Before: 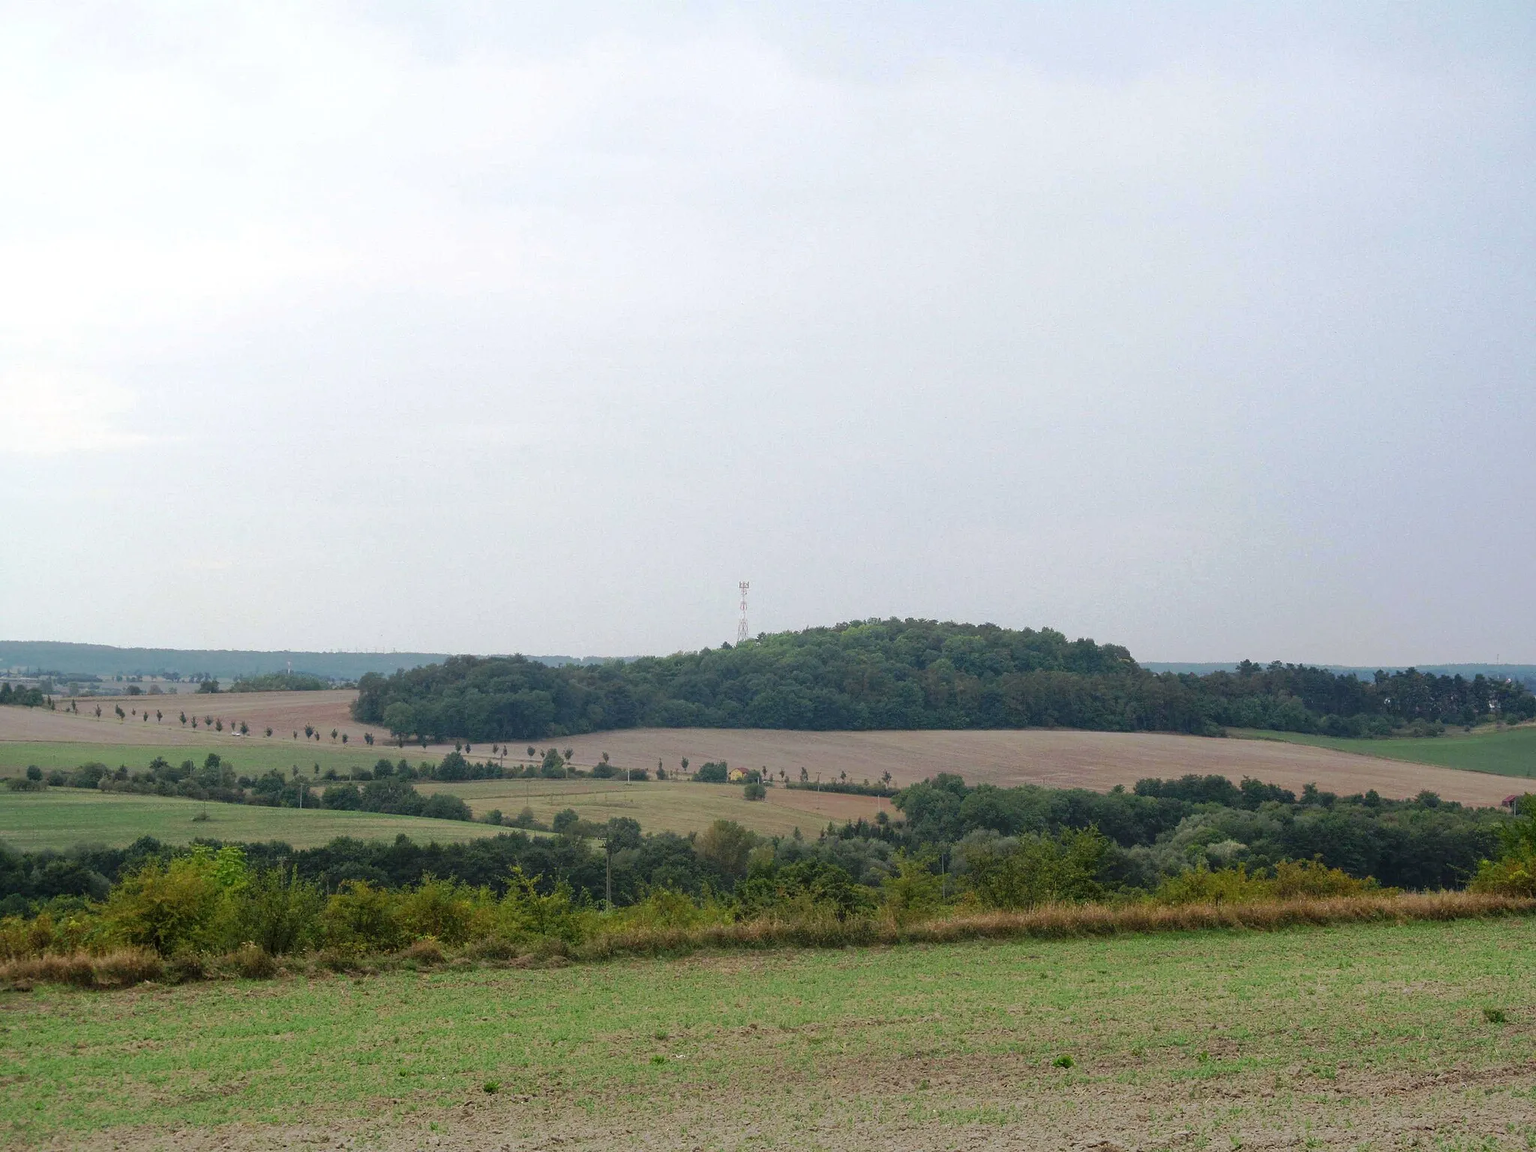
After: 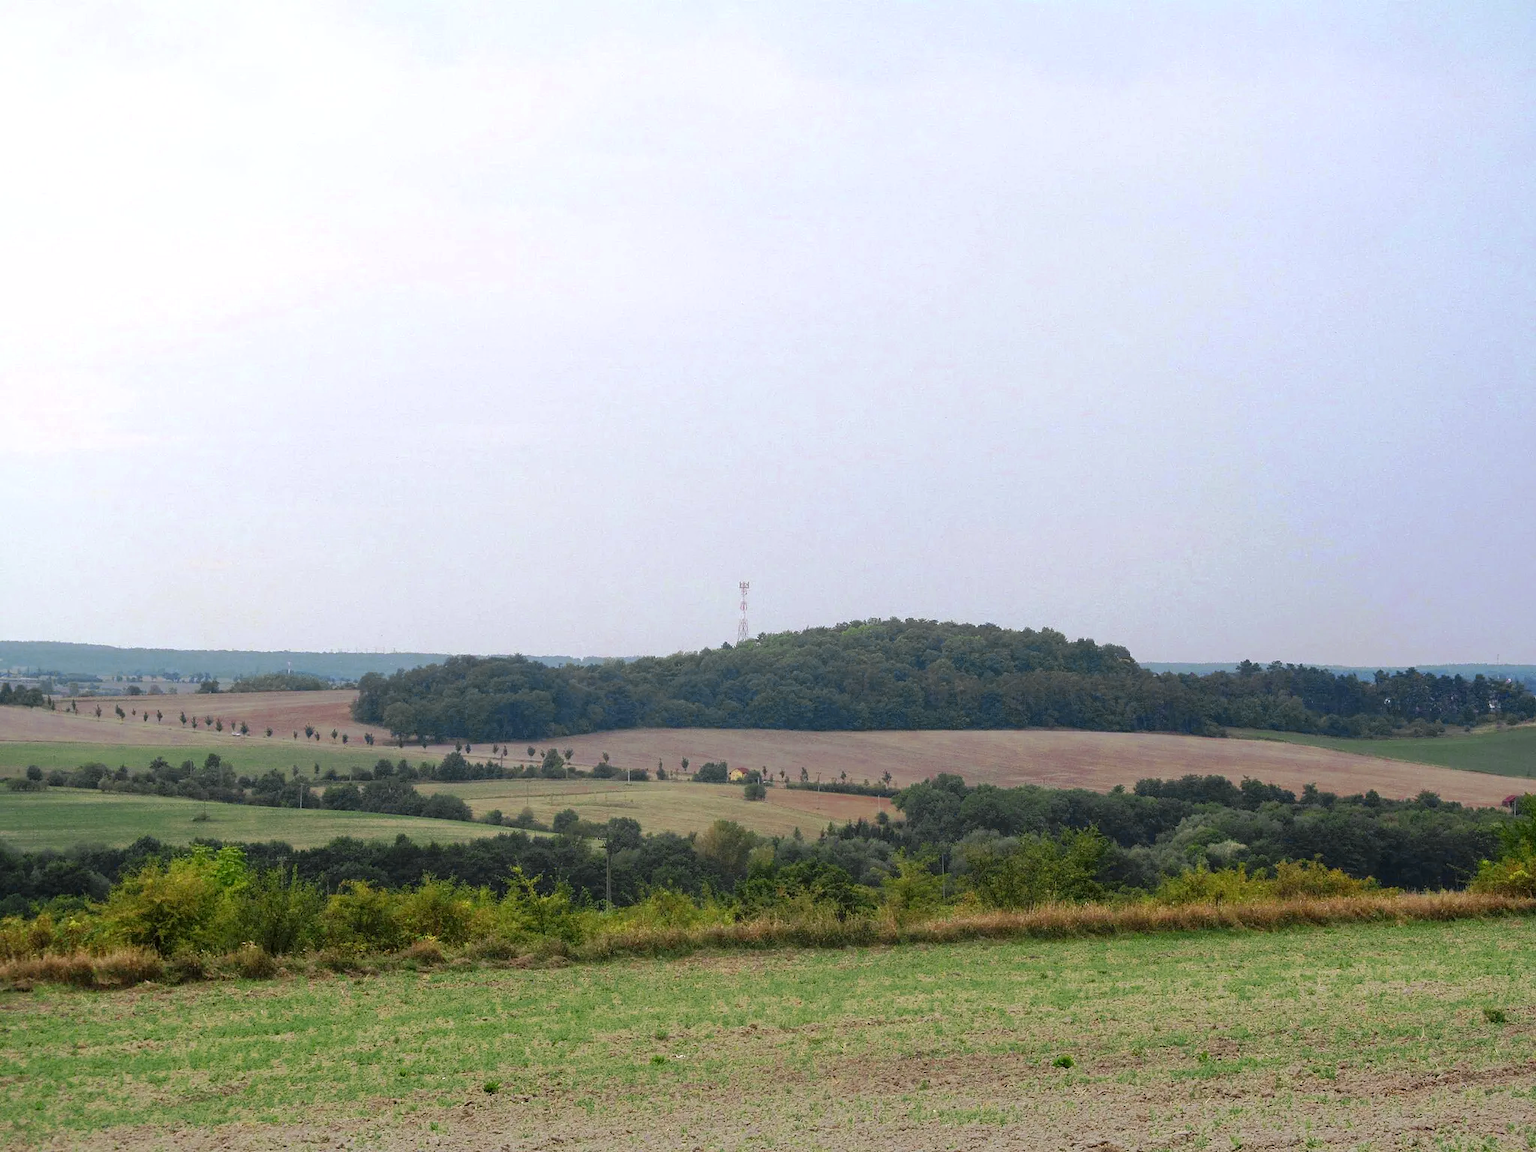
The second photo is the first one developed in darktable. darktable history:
white balance: red 1.009, blue 1.027
color zones: curves: ch0 [(0.004, 0.305) (0.261, 0.623) (0.389, 0.399) (0.708, 0.571) (0.947, 0.34)]; ch1 [(0.025, 0.645) (0.229, 0.584) (0.326, 0.551) (0.484, 0.262) (0.757, 0.643)]
